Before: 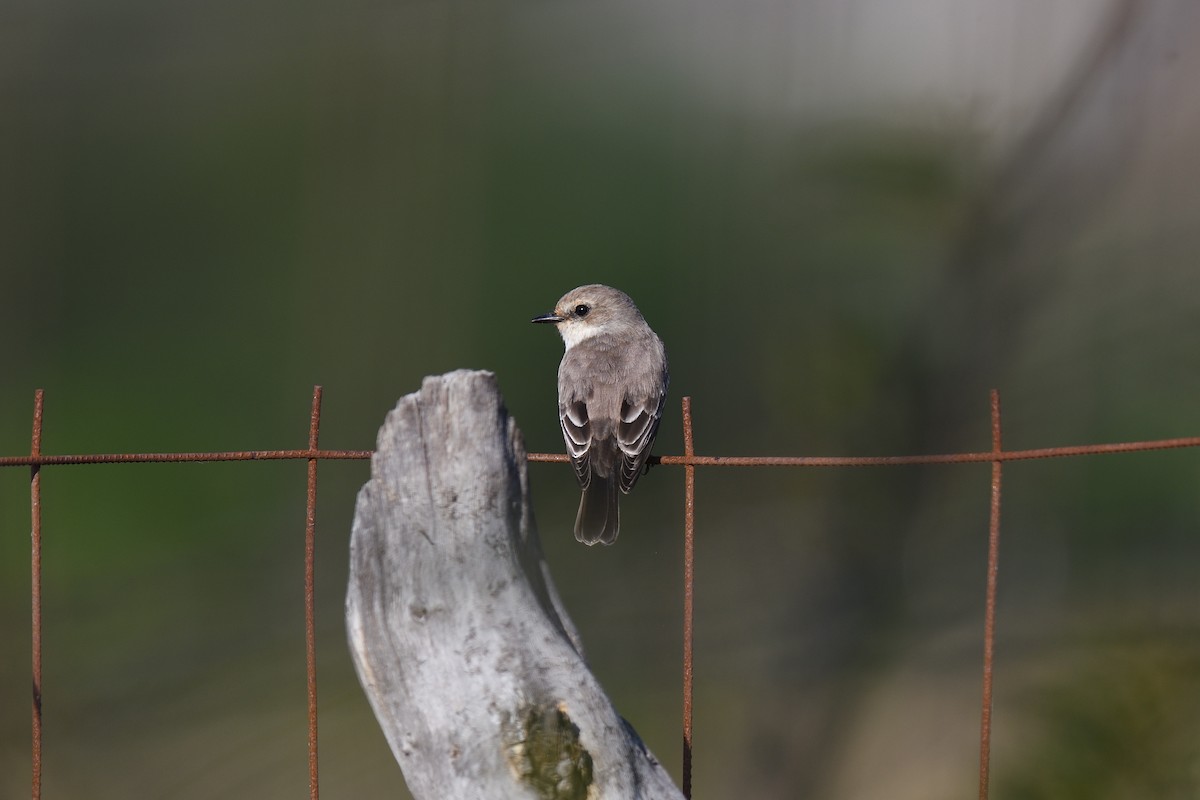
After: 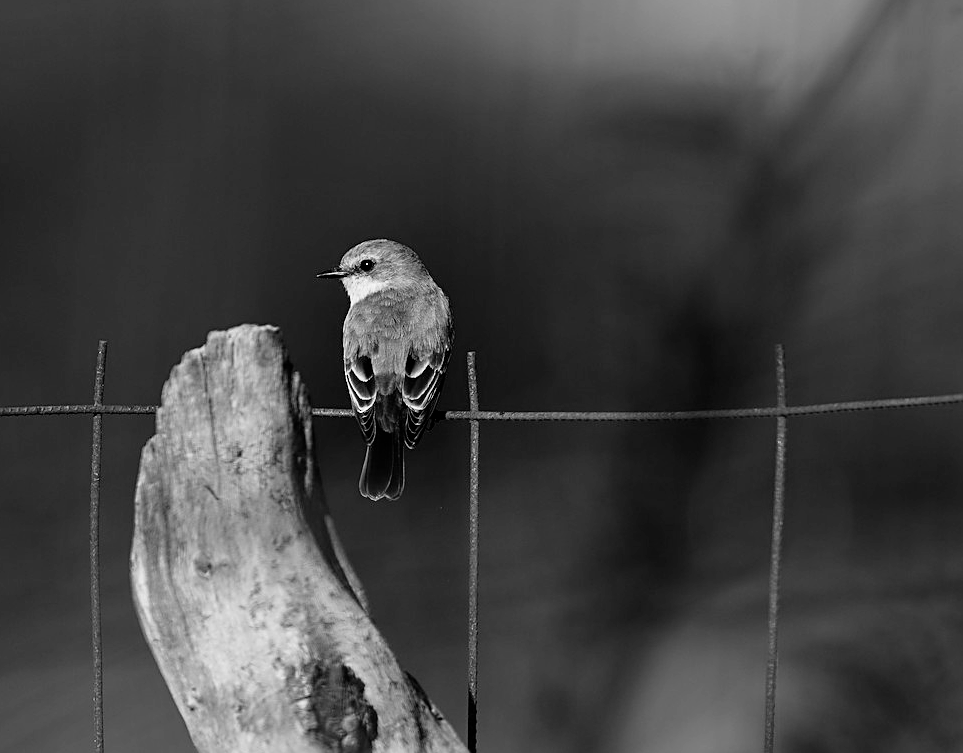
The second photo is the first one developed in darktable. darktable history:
contrast brightness saturation: contrast 0.1, saturation -0.3
filmic rgb: black relative exposure -4.91 EV, white relative exposure 2.84 EV, hardness 3.7
crop and rotate: left 17.959%, top 5.771%, right 1.742%
monochrome: on, module defaults
sharpen: on, module defaults
exposure: black level correction 0.001, compensate highlight preservation false
